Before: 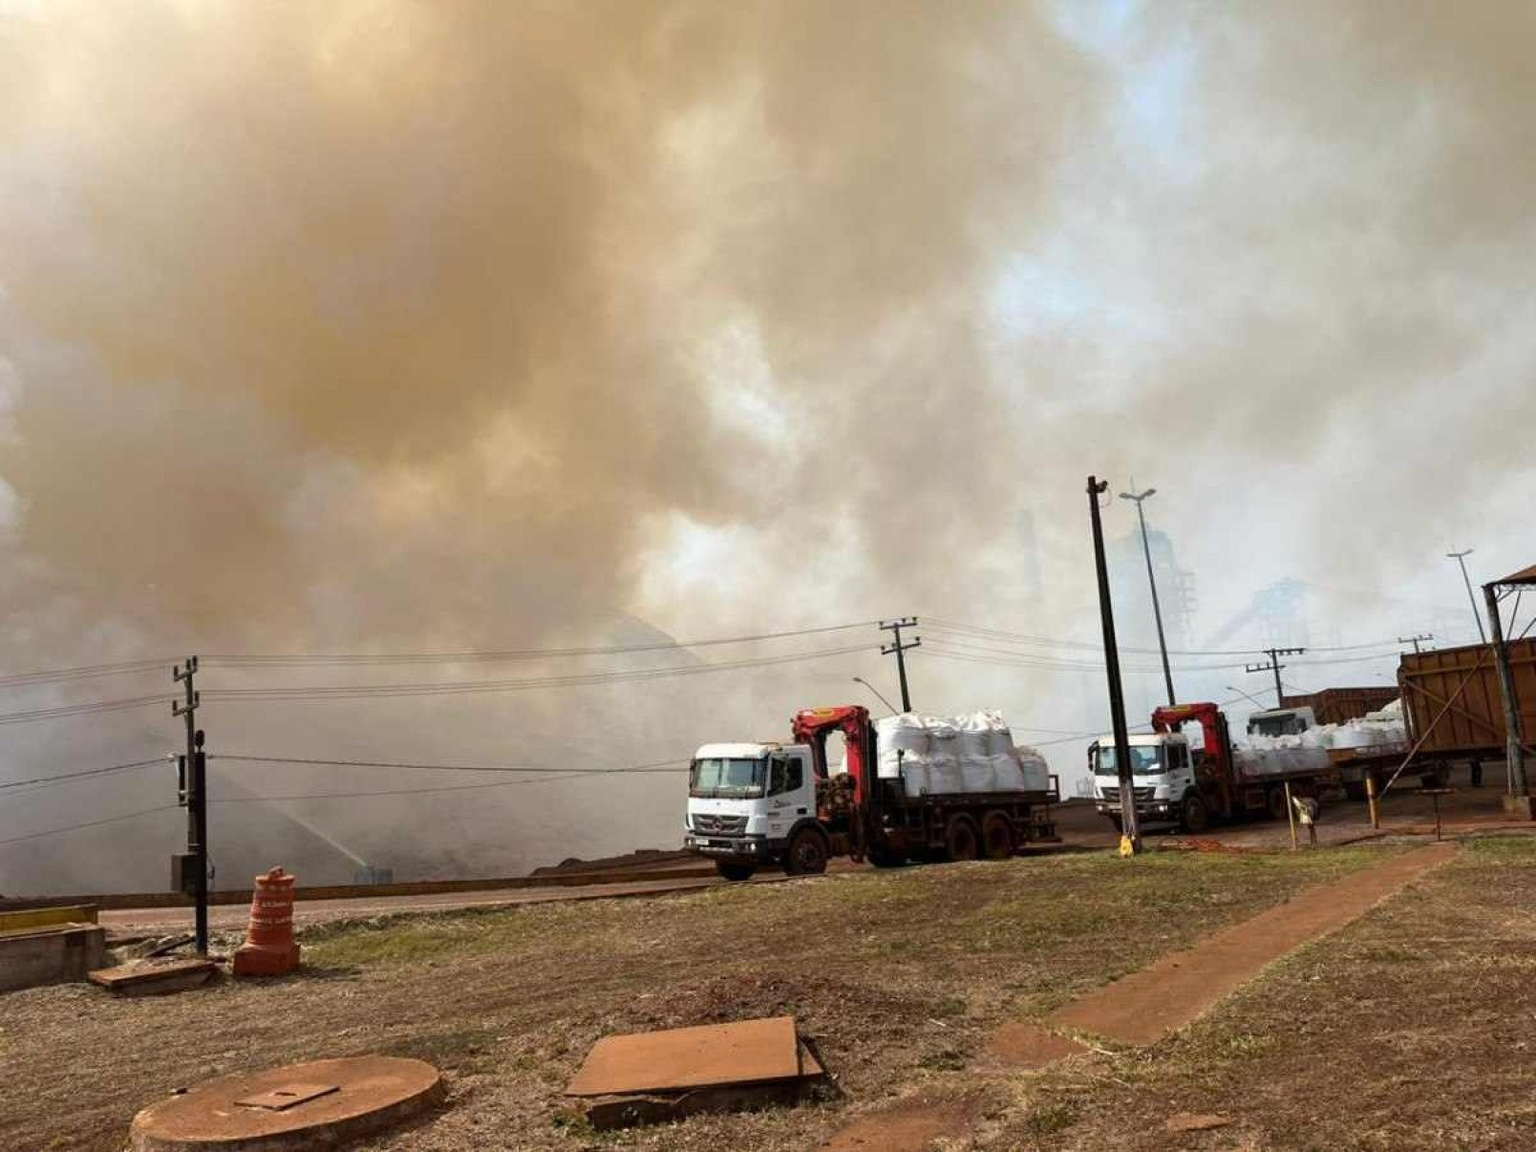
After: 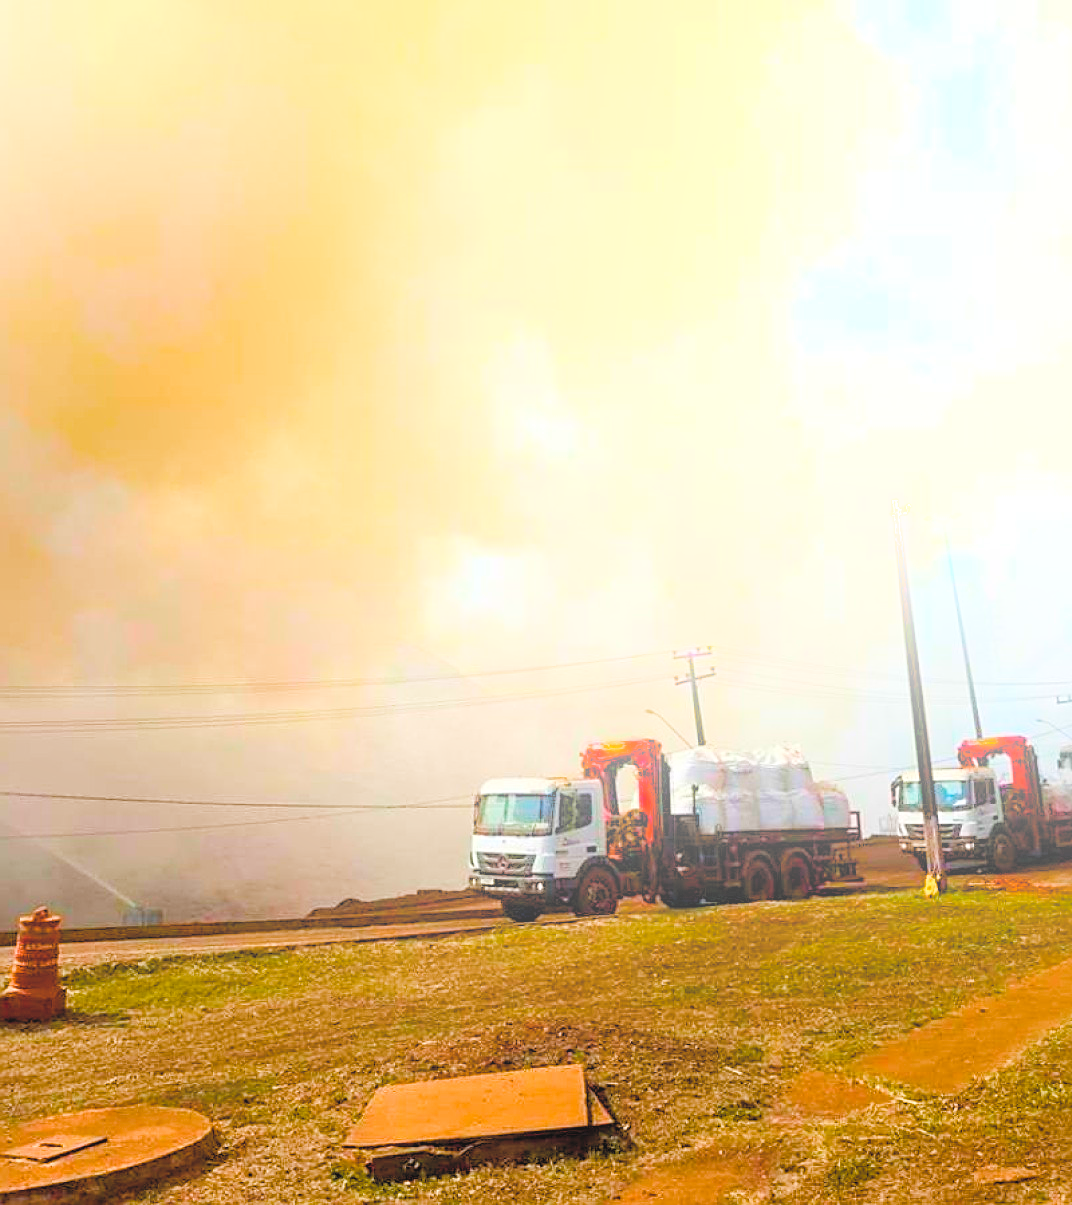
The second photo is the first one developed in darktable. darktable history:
crop and rotate: left 15.546%, right 17.787%
color balance rgb: perceptual saturation grading › global saturation 24.74%, perceptual saturation grading › highlights -51.22%, perceptual saturation grading › mid-tones 19.16%, perceptual saturation grading › shadows 60.98%, global vibrance 50%
bloom: size 38%, threshold 95%, strength 30%
contrast brightness saturation: contrast 0.1, brightness 0.3, saturation 0.14
sharpen: on, module defaults
